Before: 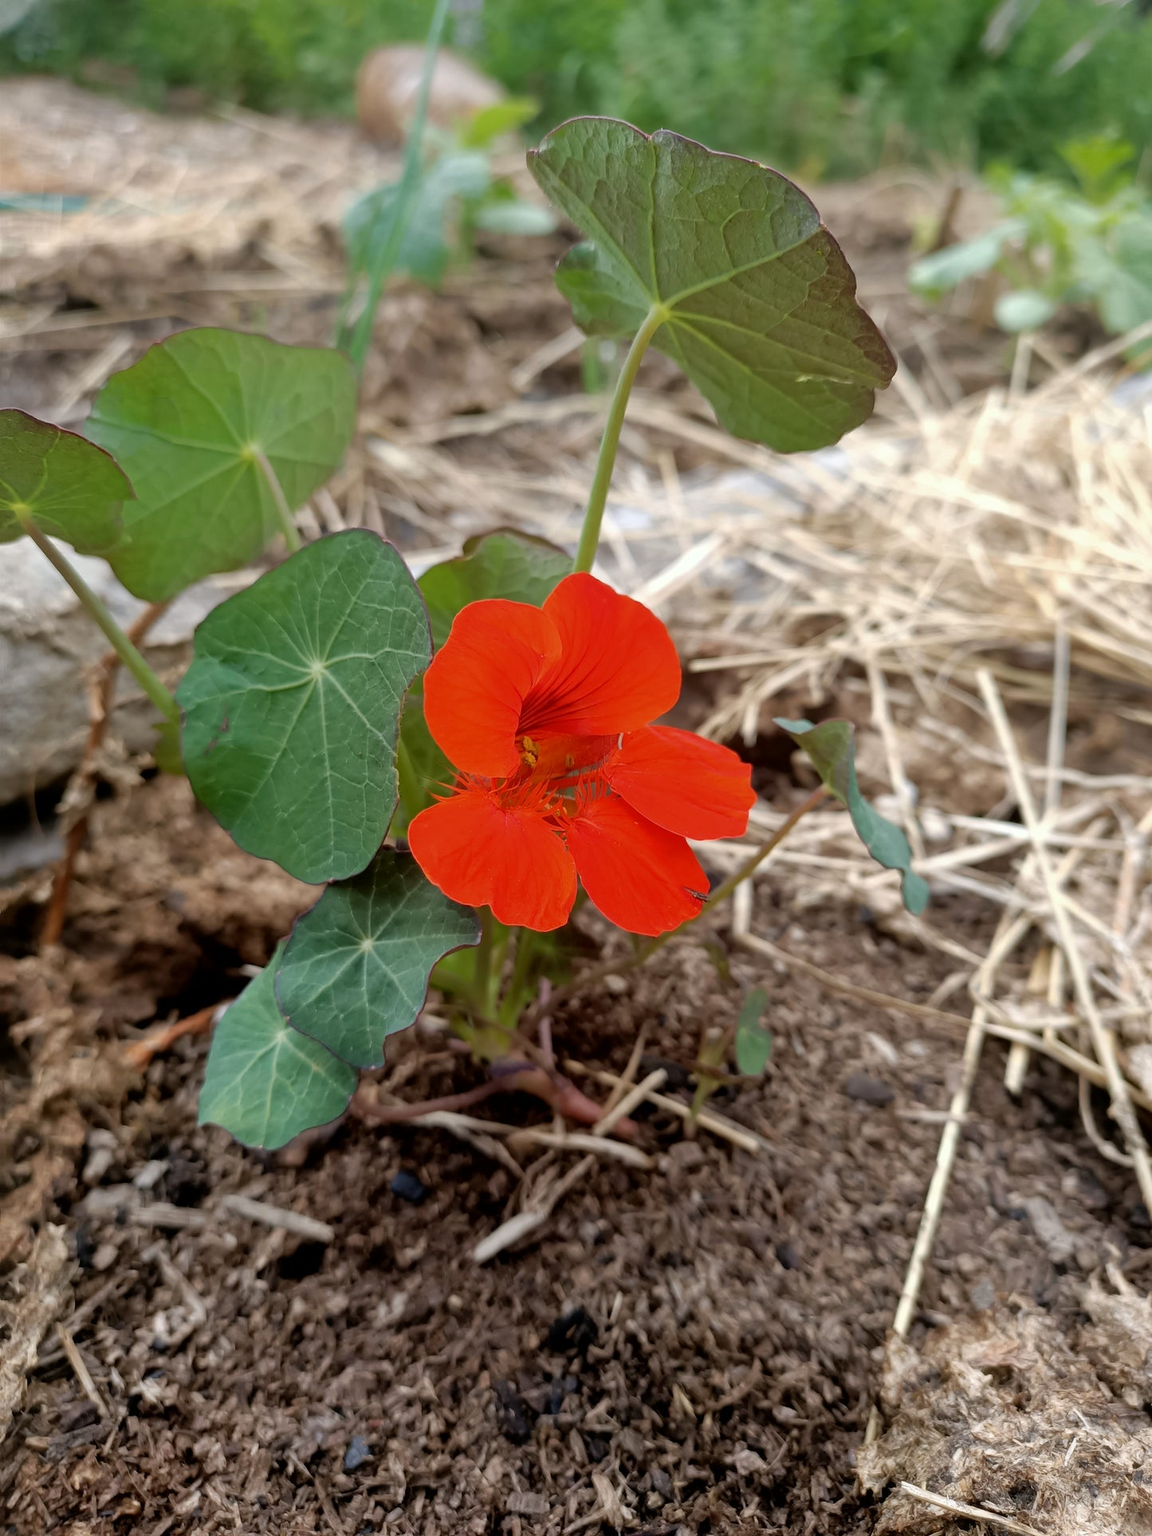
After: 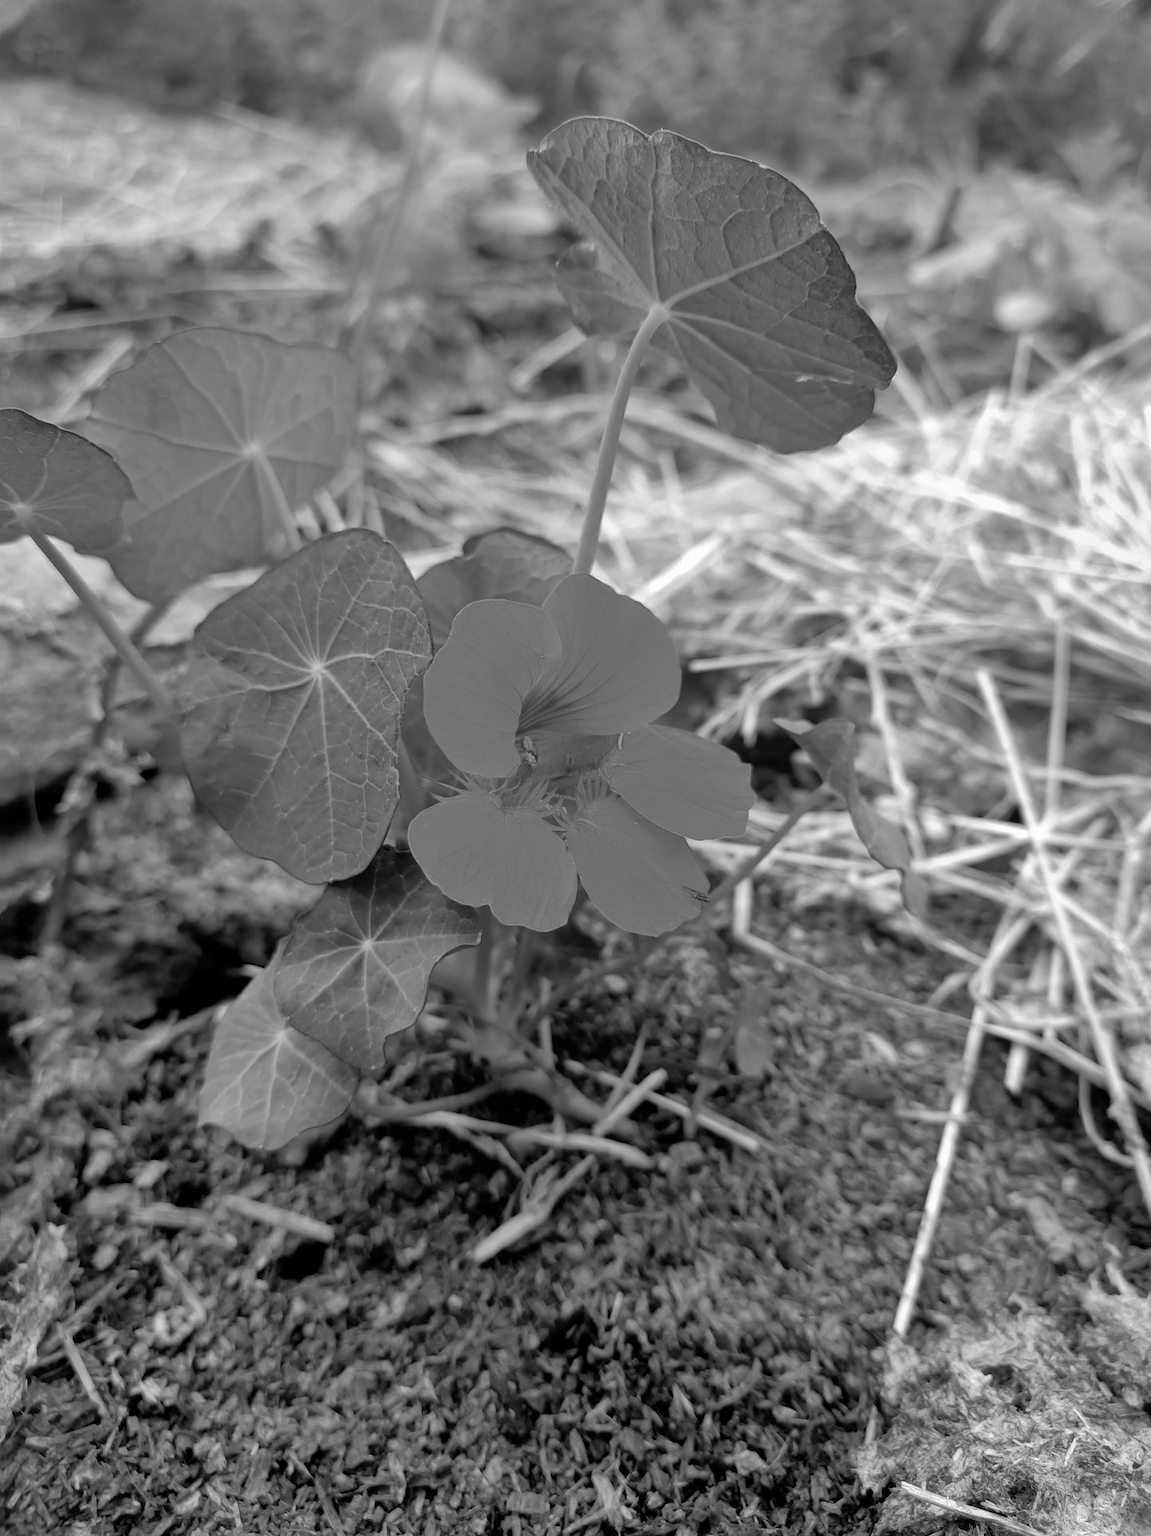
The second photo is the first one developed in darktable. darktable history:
contrast brightness saturation: saturation -0.04
shadows and highlights: on, module defaults
monochrome: on, module defaults
